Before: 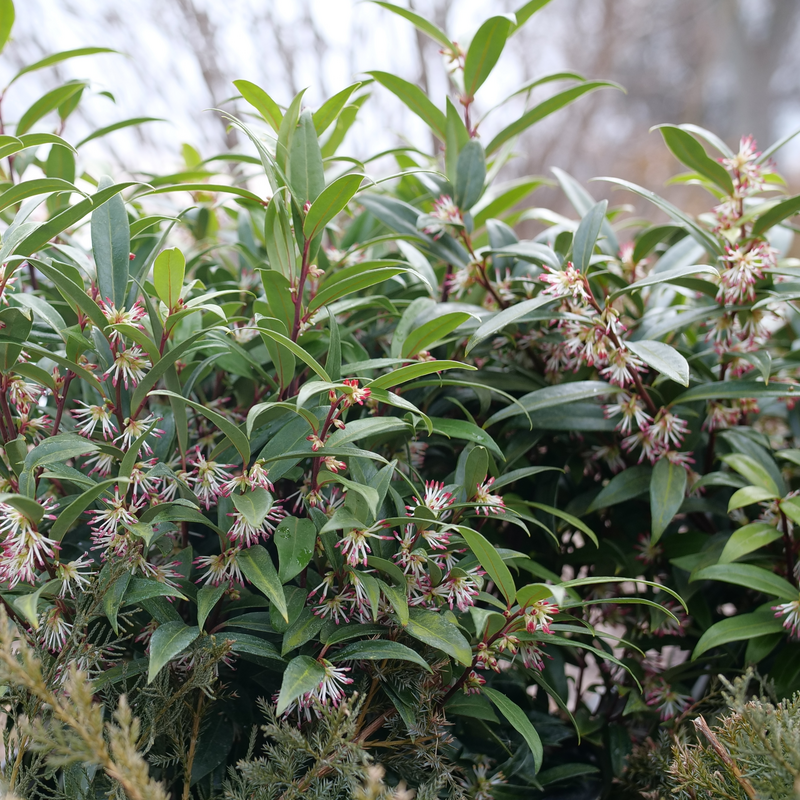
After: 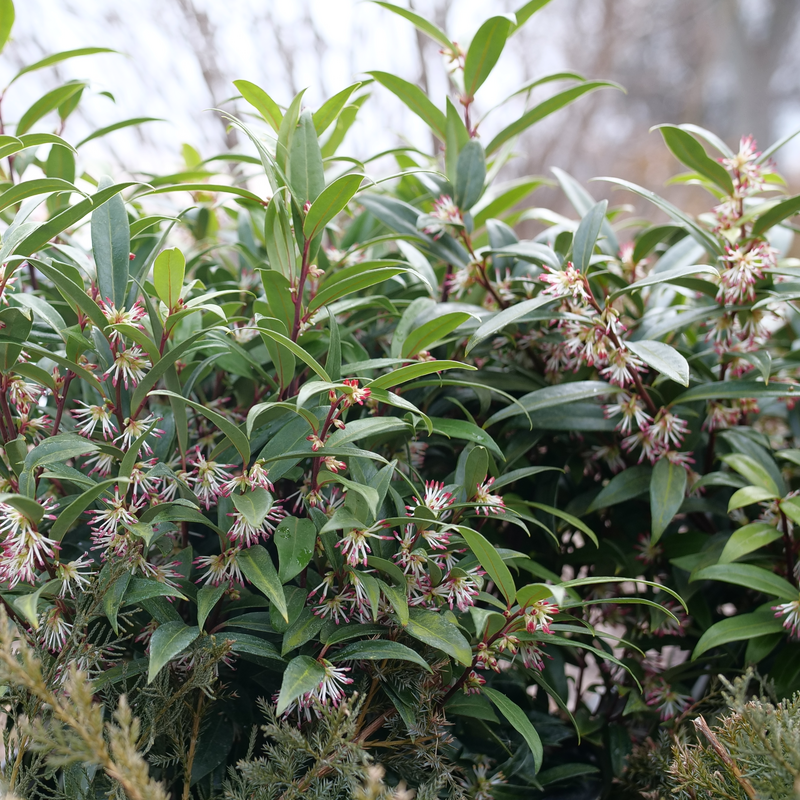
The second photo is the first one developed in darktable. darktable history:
white balance: emerald 1
shadows and highlights: shadows 0, highlights 40
